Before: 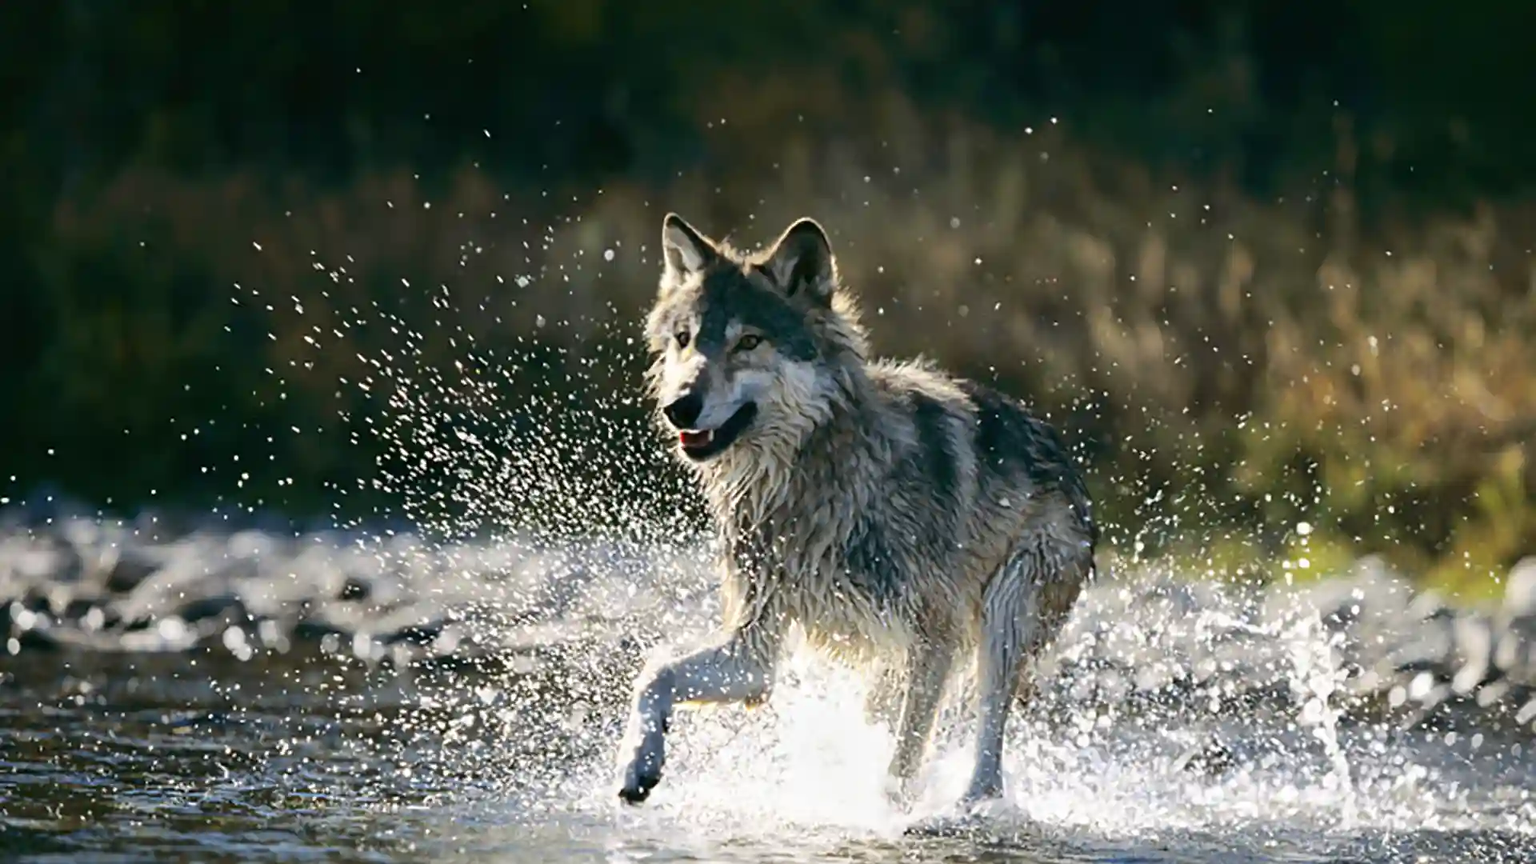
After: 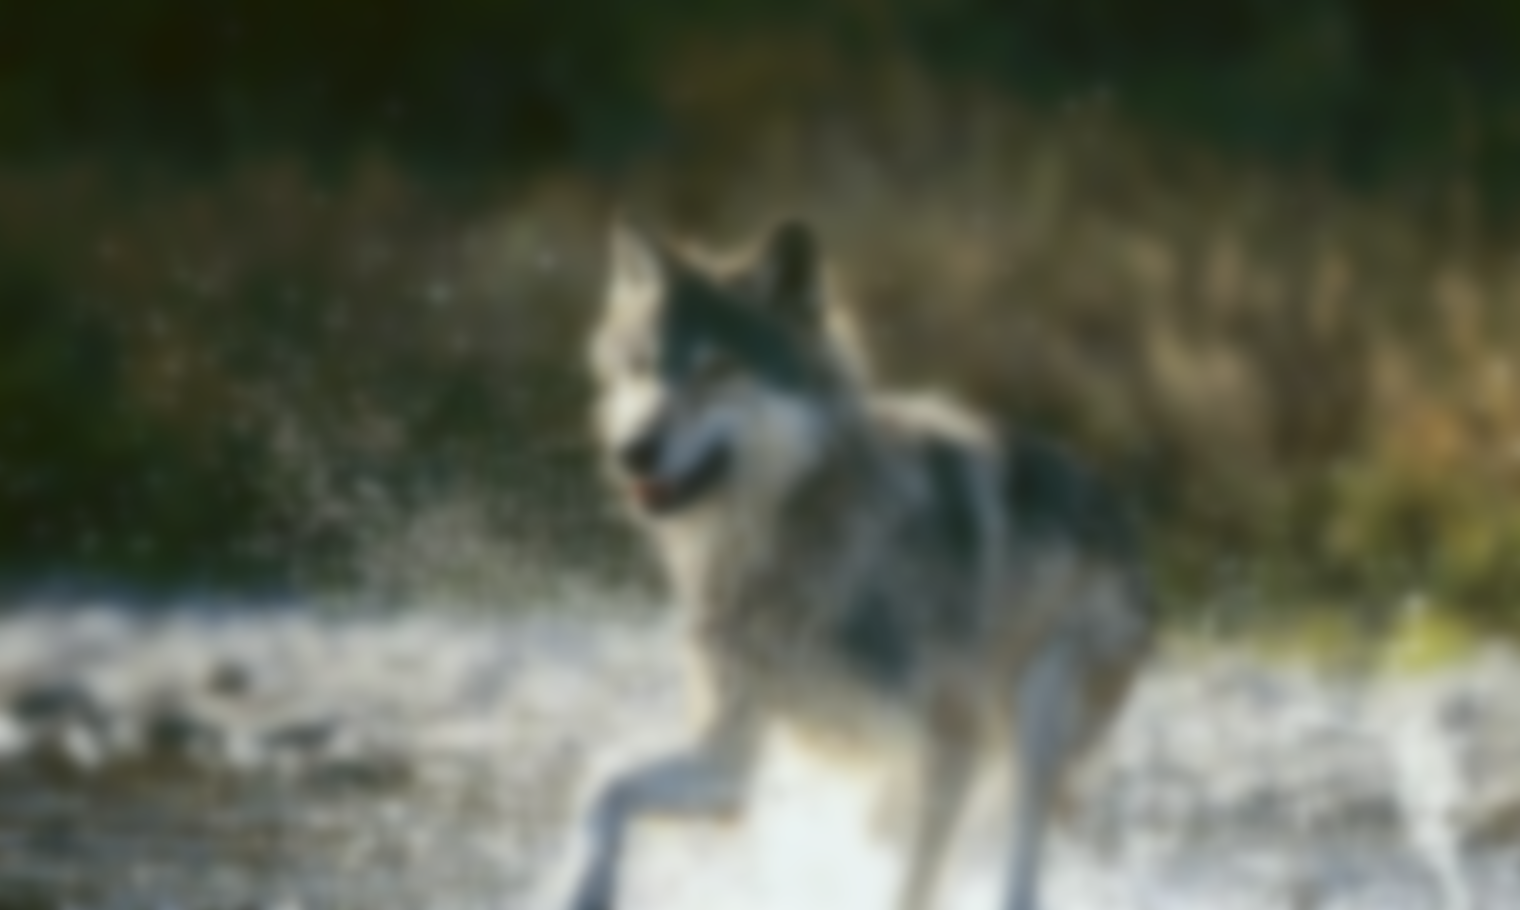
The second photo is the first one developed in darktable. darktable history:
crop: left 11.225%, top 5.381%, right 9.565%, bottom 10.314%
color balance: lift [1.004, 1.002, 1.002, 0.998], gamma [1, 1.007, 1.002, 0.993], gain [1, 0.977, 1.013, 1.023], contrast -3.64%
lowpass: on, module defaults
